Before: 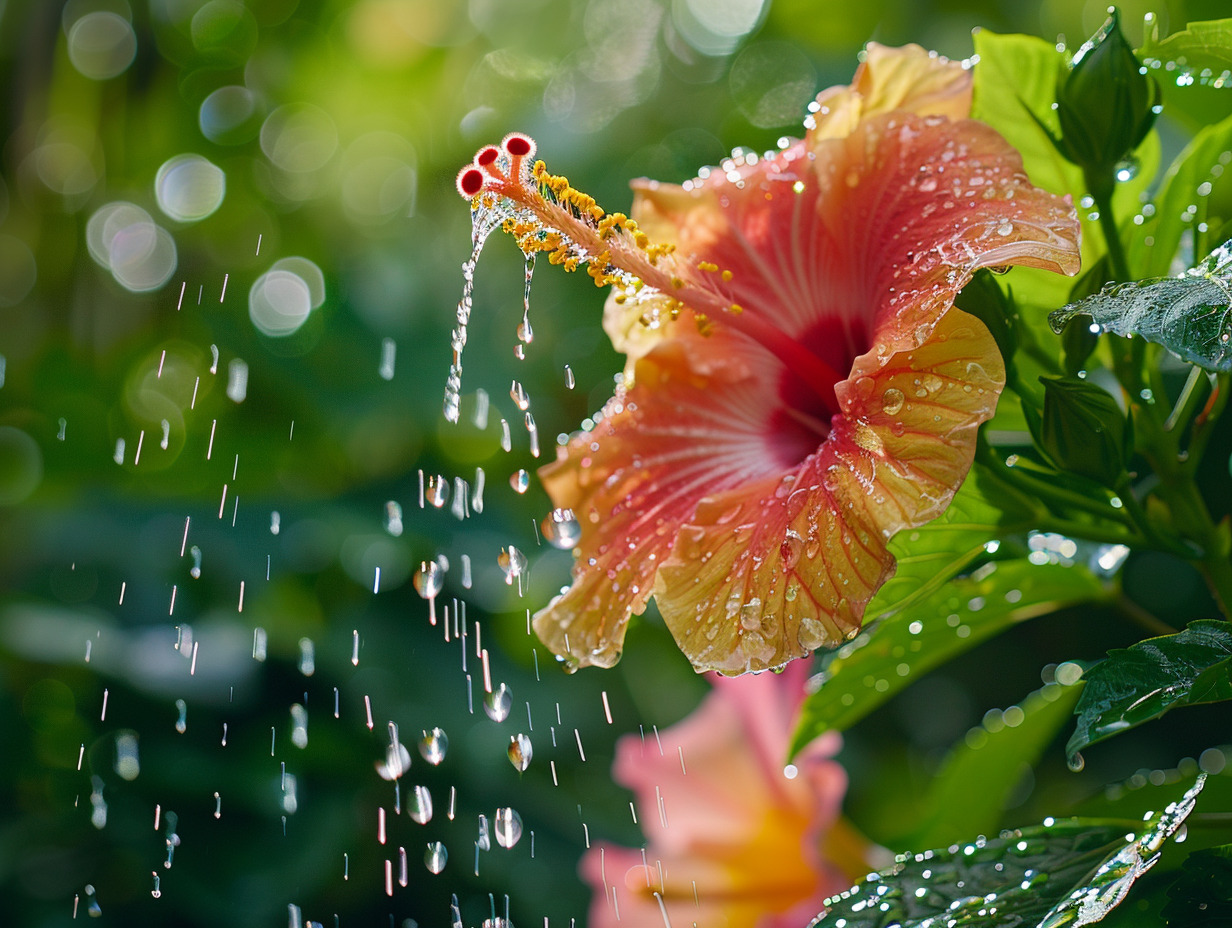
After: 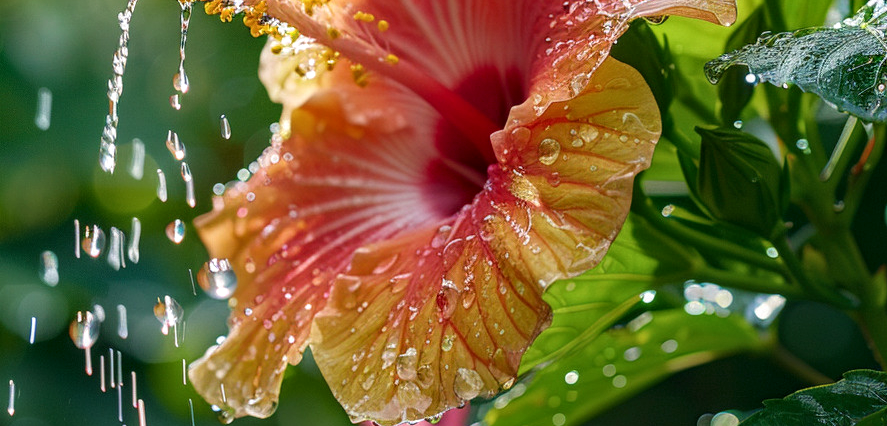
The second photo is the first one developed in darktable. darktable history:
local contrast: detail 130%
crop and rotate: left 27.938%, top 27.046%, bottom 27.046%
